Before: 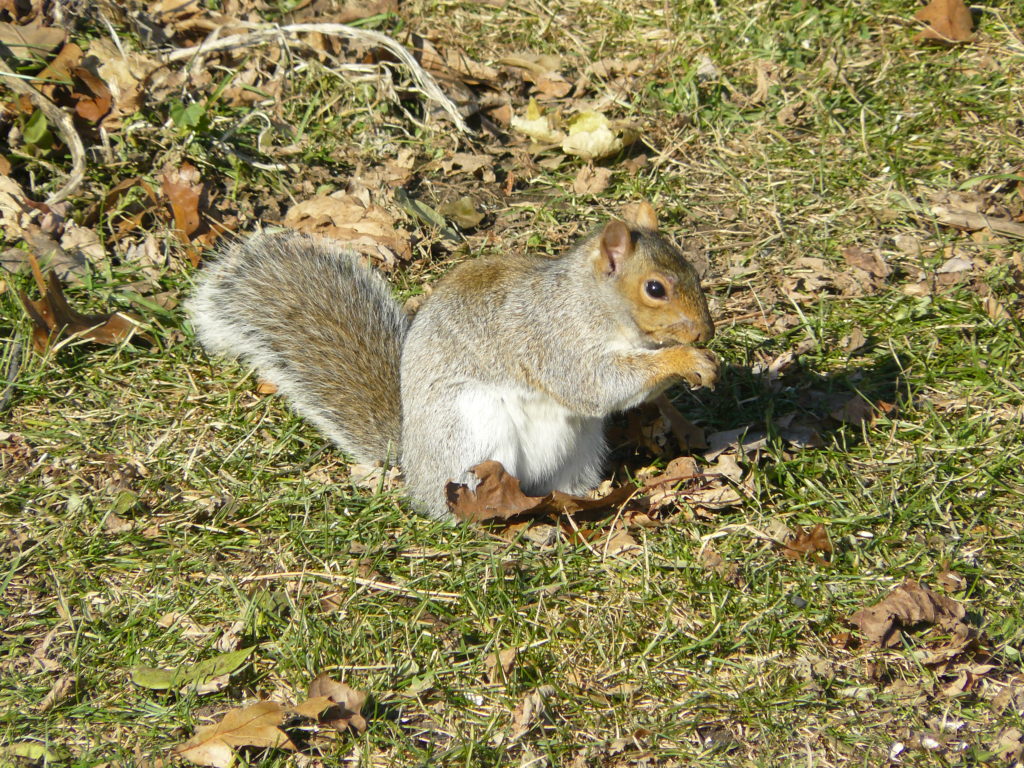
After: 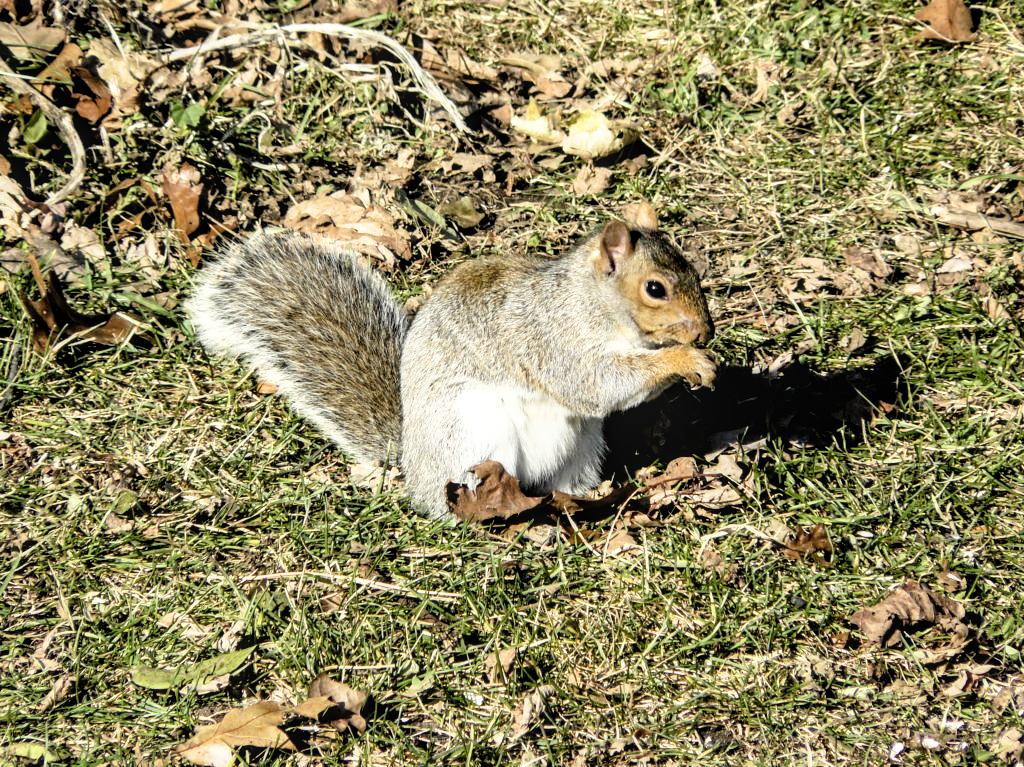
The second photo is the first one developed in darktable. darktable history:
local contrast: on, module defaults
rotate and perspective: crop left 0, crop top 0
crop: bottom 0.071%
filmic rgb: black relative exposure -3.75 EV, white relative exposure 2.4 EV, dynamic range scaling -50%, hardness 3.42, latitude 30%, contrast 1.8
